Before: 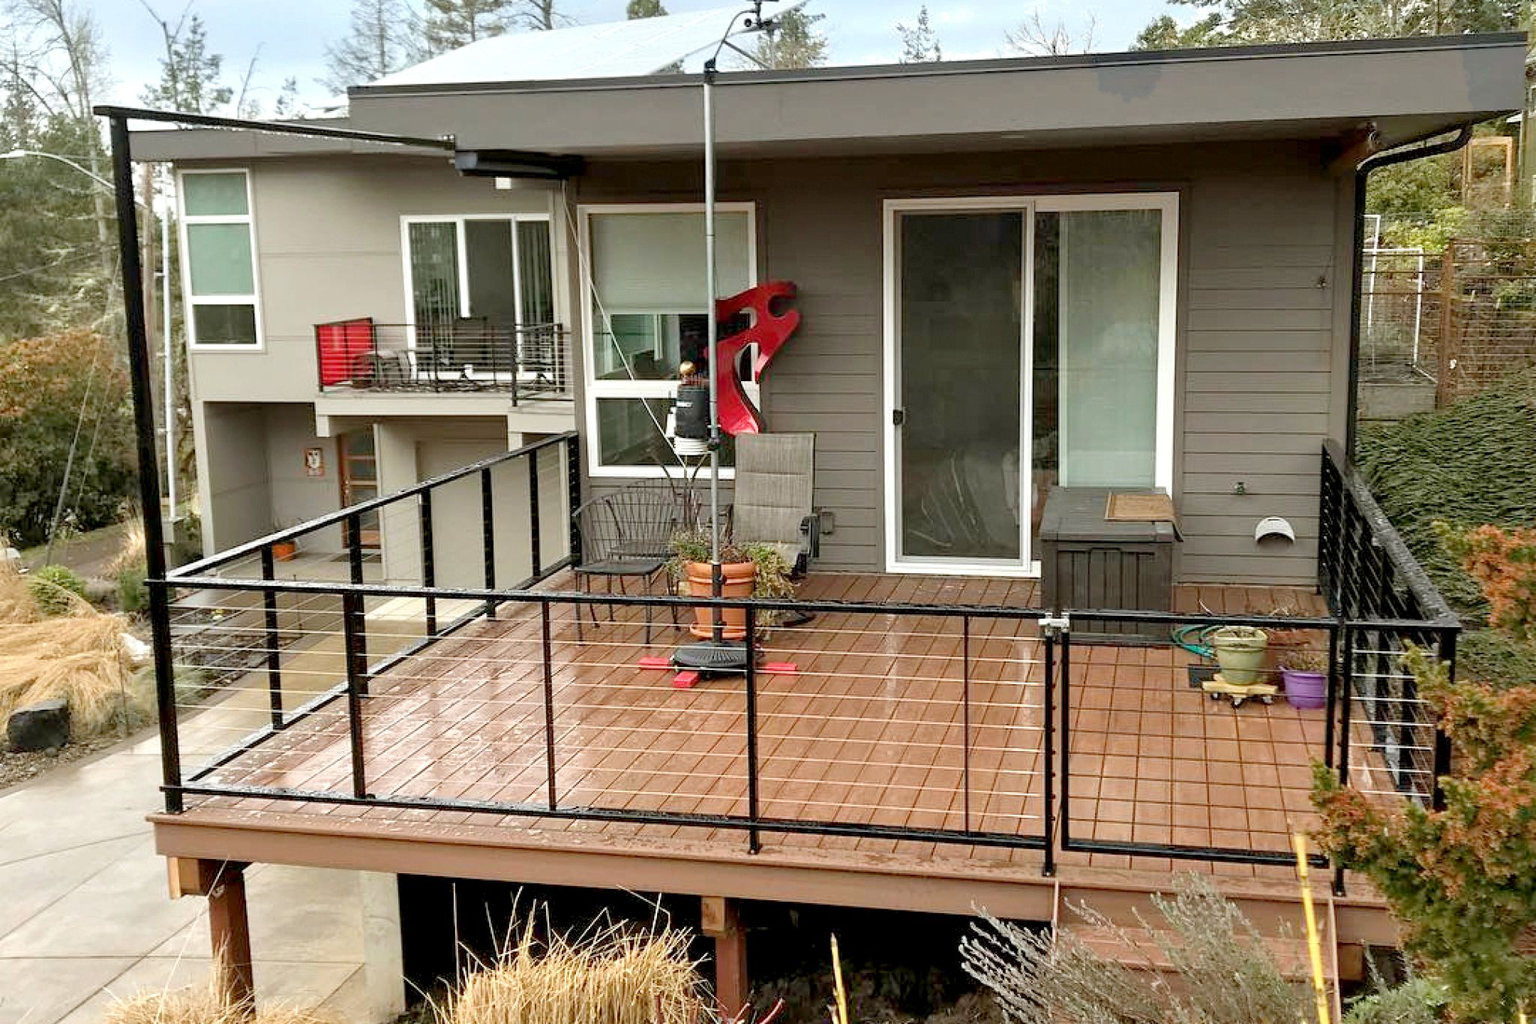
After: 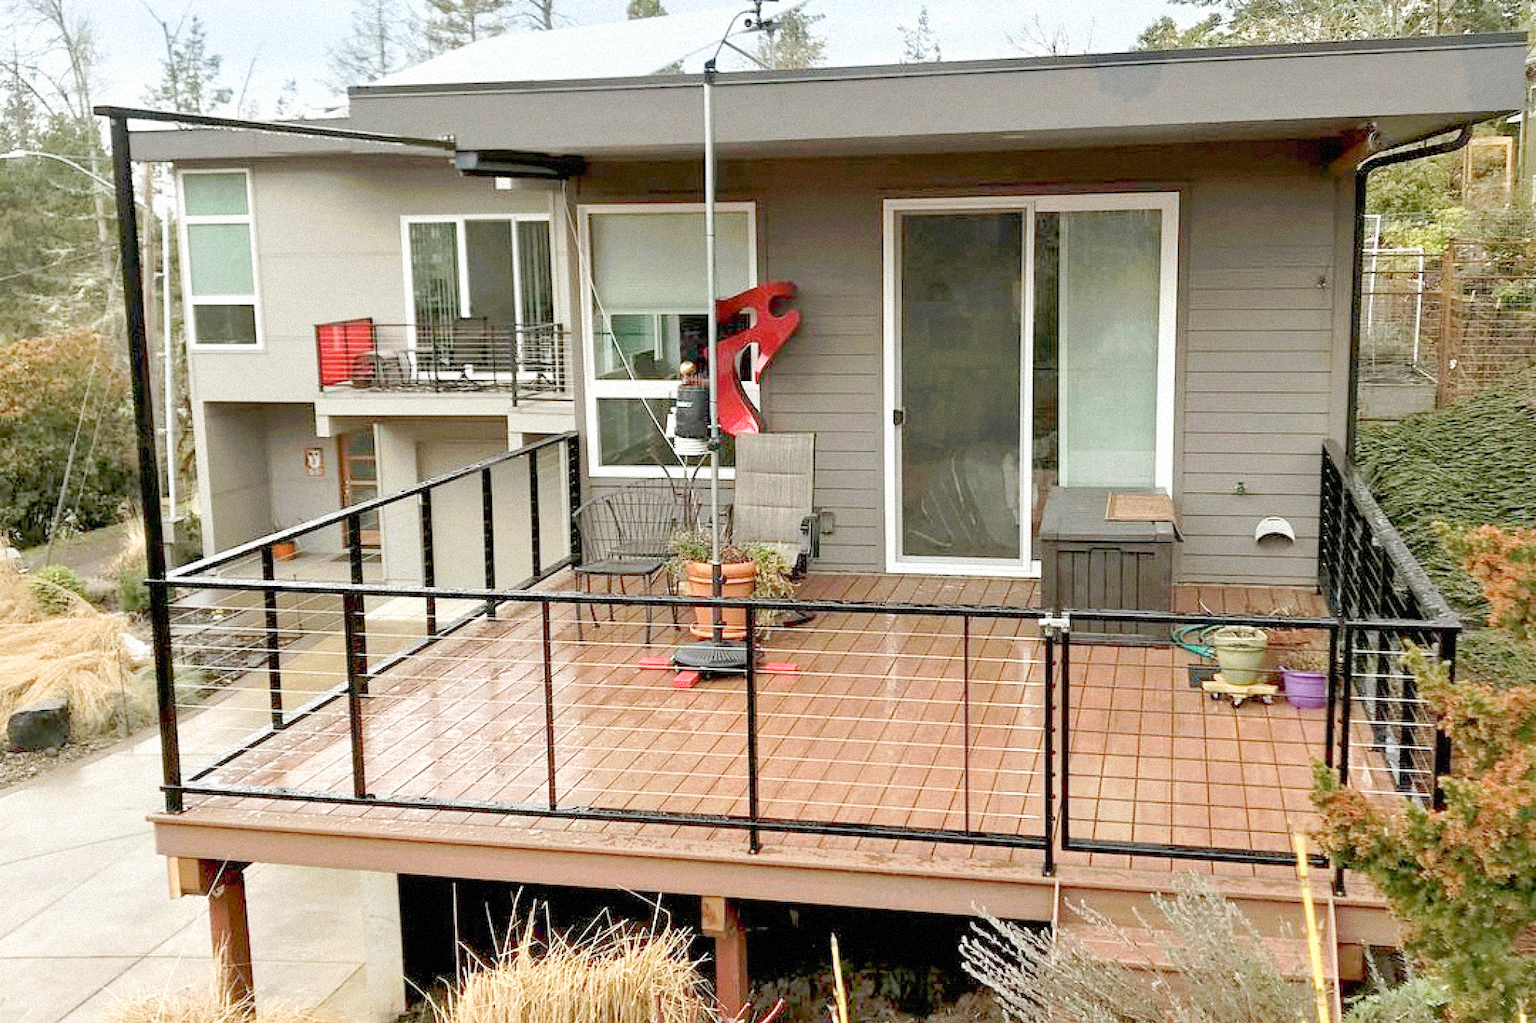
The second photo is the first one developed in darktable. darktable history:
shadows and highlights: shadows 43.06, highlights 6.94
grain: mid-tones bias 0%
tone curve: curves: ch0 [(0, 0) (0.003, 0.013) (0.011, 0.017) (0.025, 0.035) (0.044, 0.093) (0.069, 0.146) (0.1, 0.179) (0.136, 0.243) (0.177, 0.294) (0.224, 0.332) (0.277, 0.412) (0.335, 0.454) (0.399, 0.531) (0.468, 0.611) (0.543, 0.669) (0.623, 0.738) (0.709, 0.823) (0.801, 0.881) (0.898, 0.951) (1, 1)], preserve colors none
